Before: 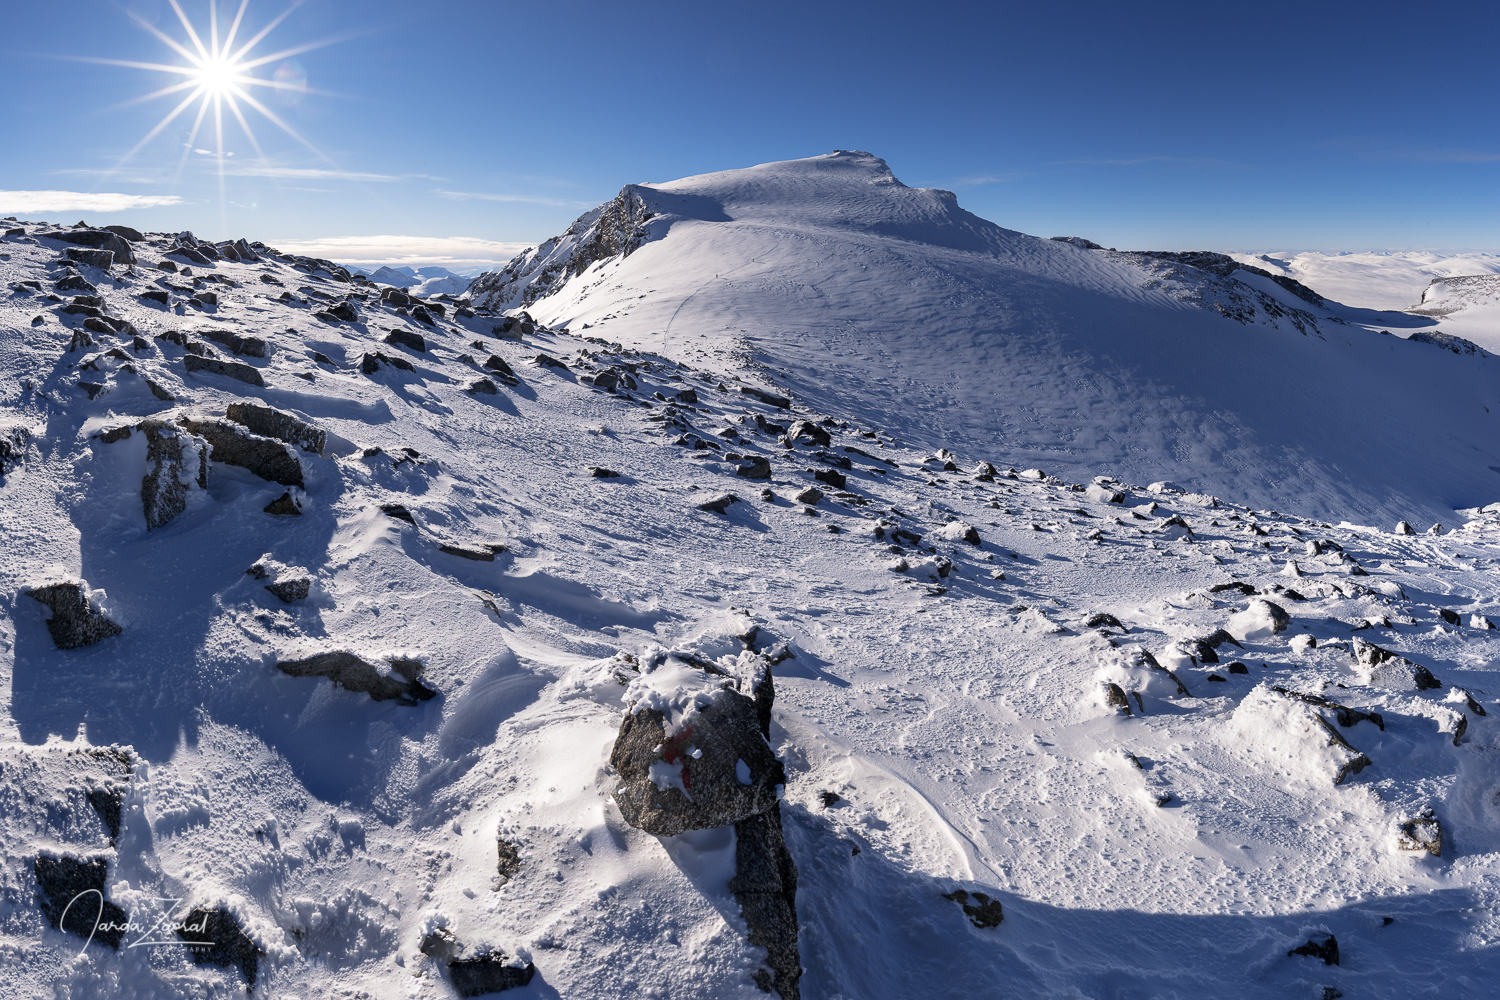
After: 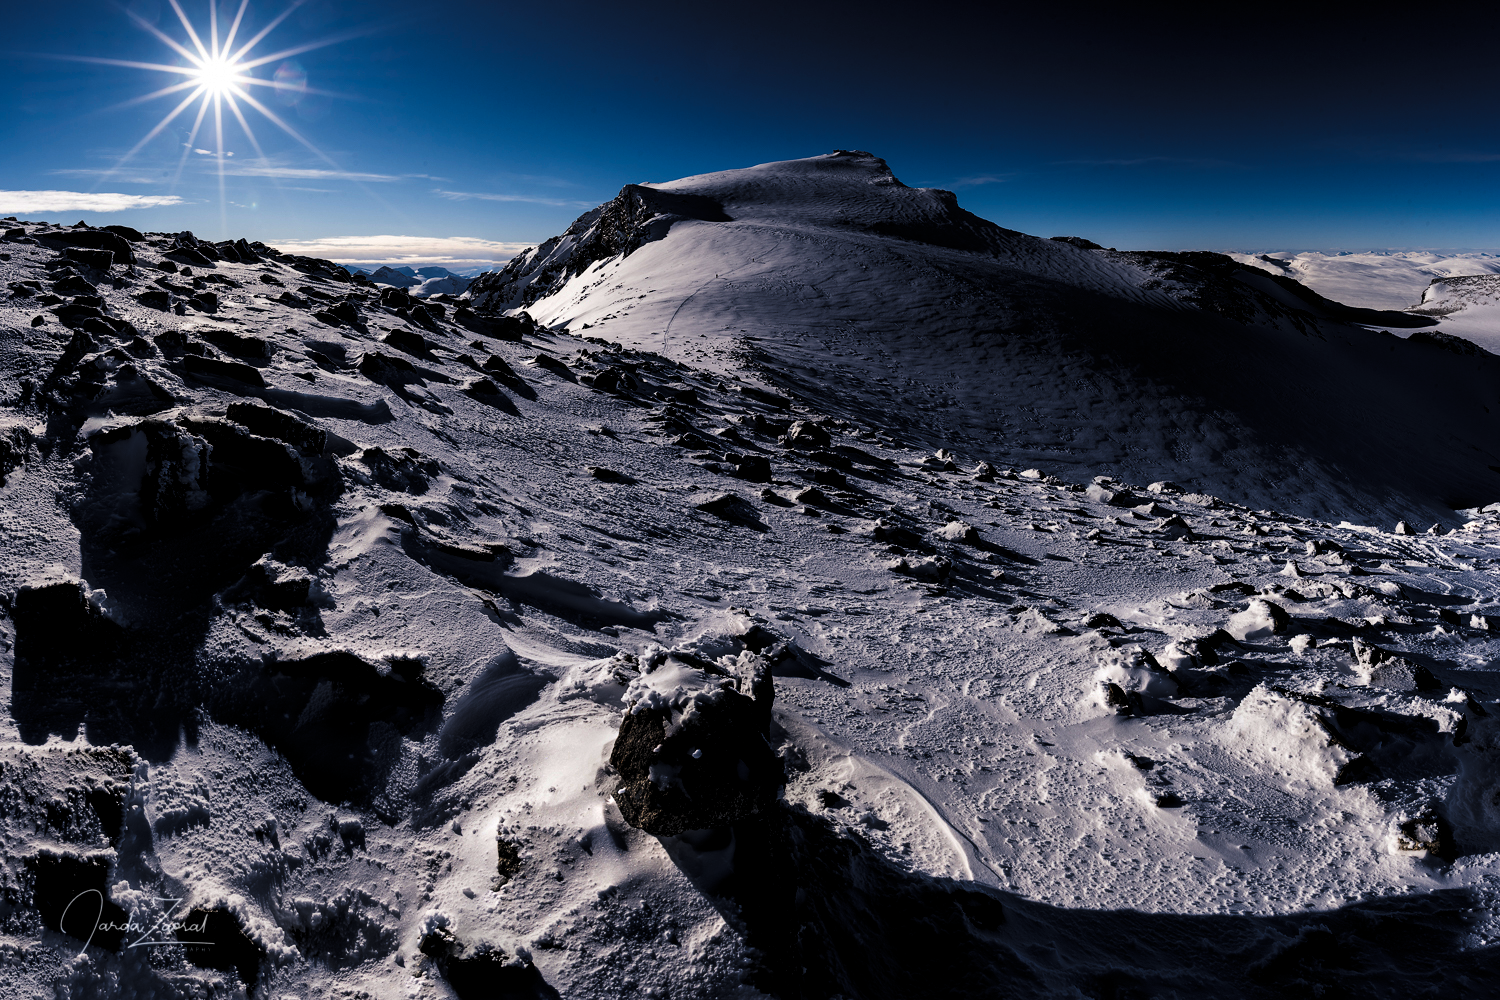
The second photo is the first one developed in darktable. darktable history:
color correction: saturation 2.15
levels: mode automatic, black 8.58%, gray 59.42%, levels [0, 0.445, 1]
